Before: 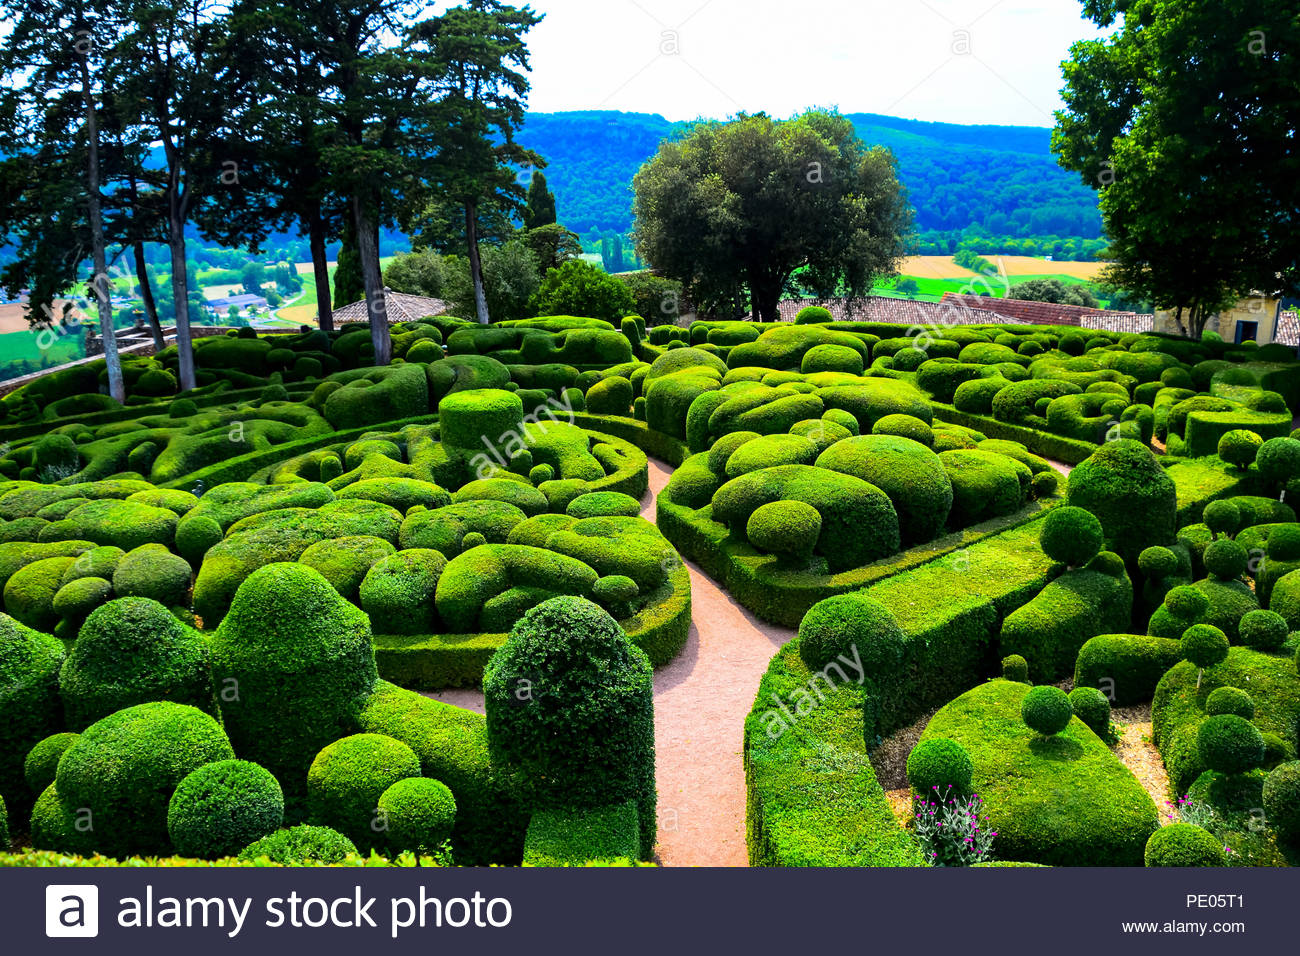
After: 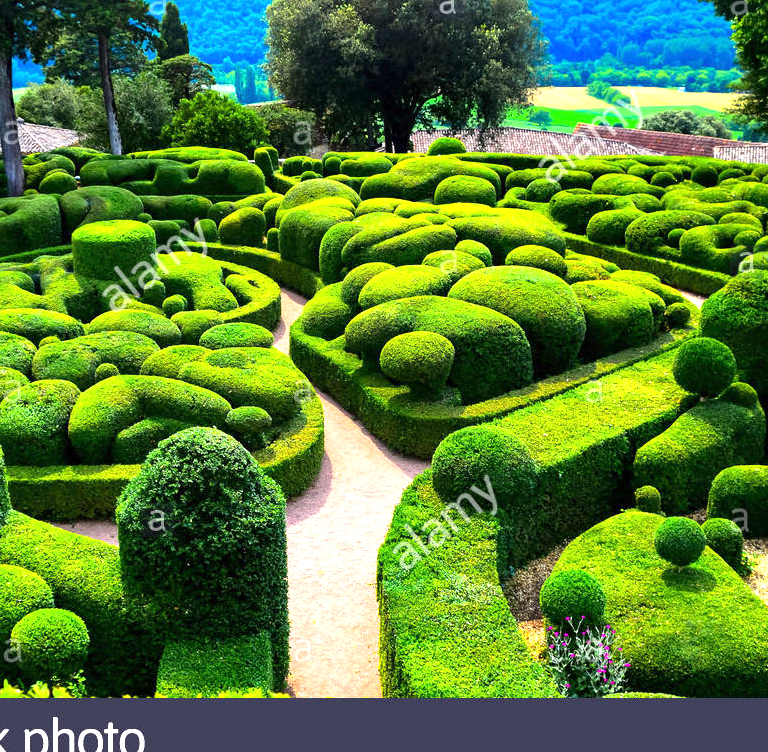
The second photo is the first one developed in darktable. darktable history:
crop and rotate: left 28.256%, top 17.734%, right 12.656%, bottom 3.573%
exposure: black level correction 0, exposure 0.7 EV, compensate exposure bias true, compensate highlight preservation false
